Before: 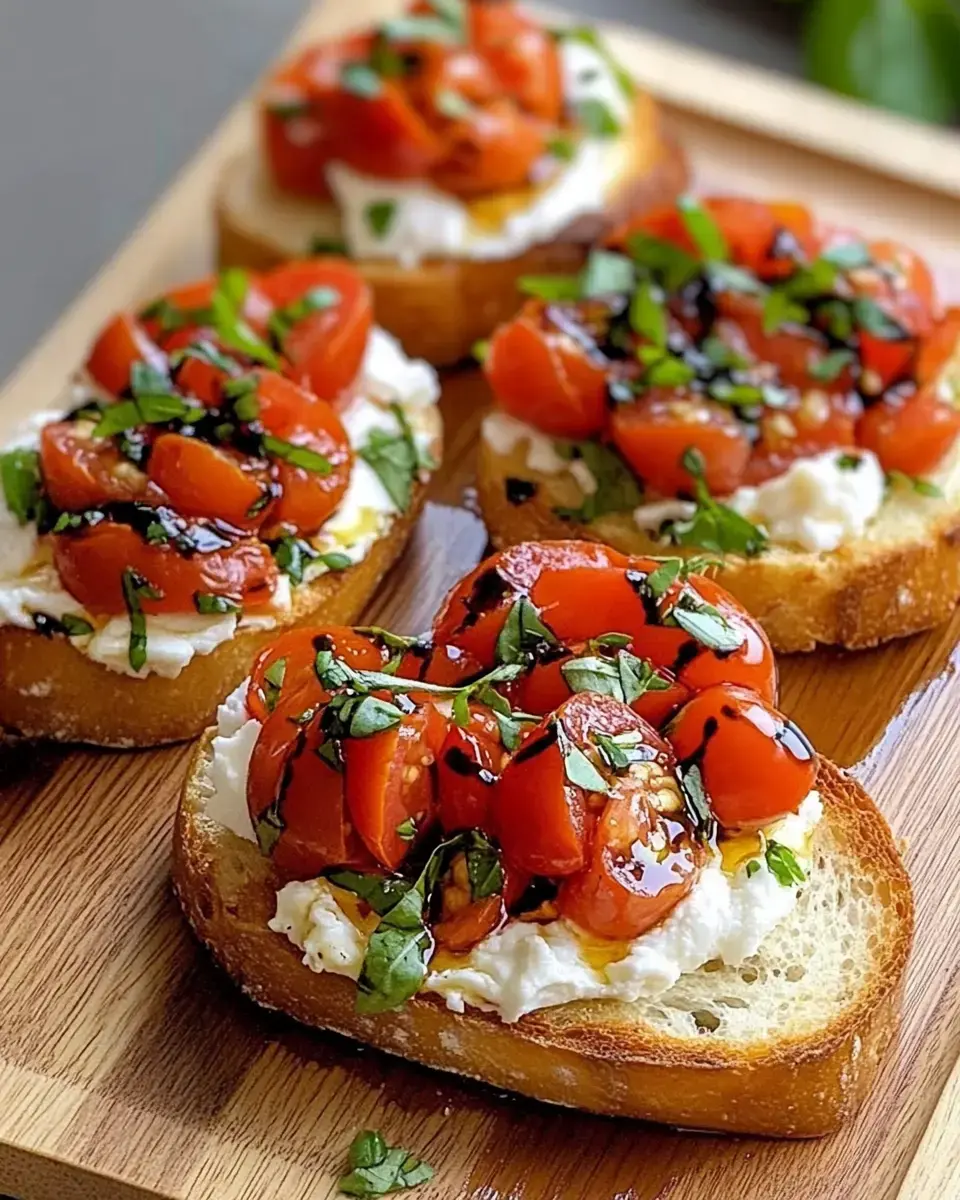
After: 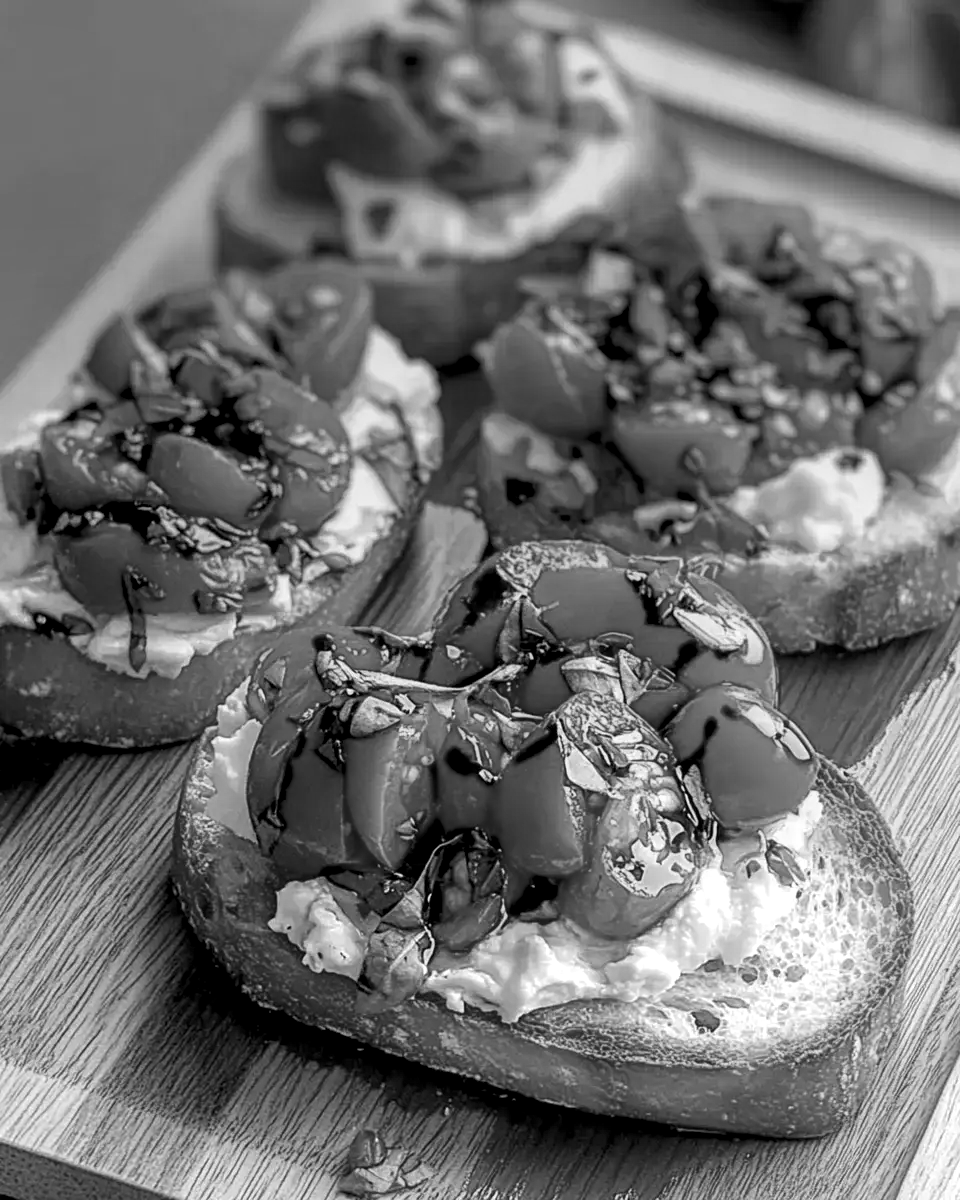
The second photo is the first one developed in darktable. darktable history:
local contrast: highlights 99%, shadows 86%, detail 160%, midtone range 0.2
graduated density: on, module defaults
monochrome: on, module defaults
